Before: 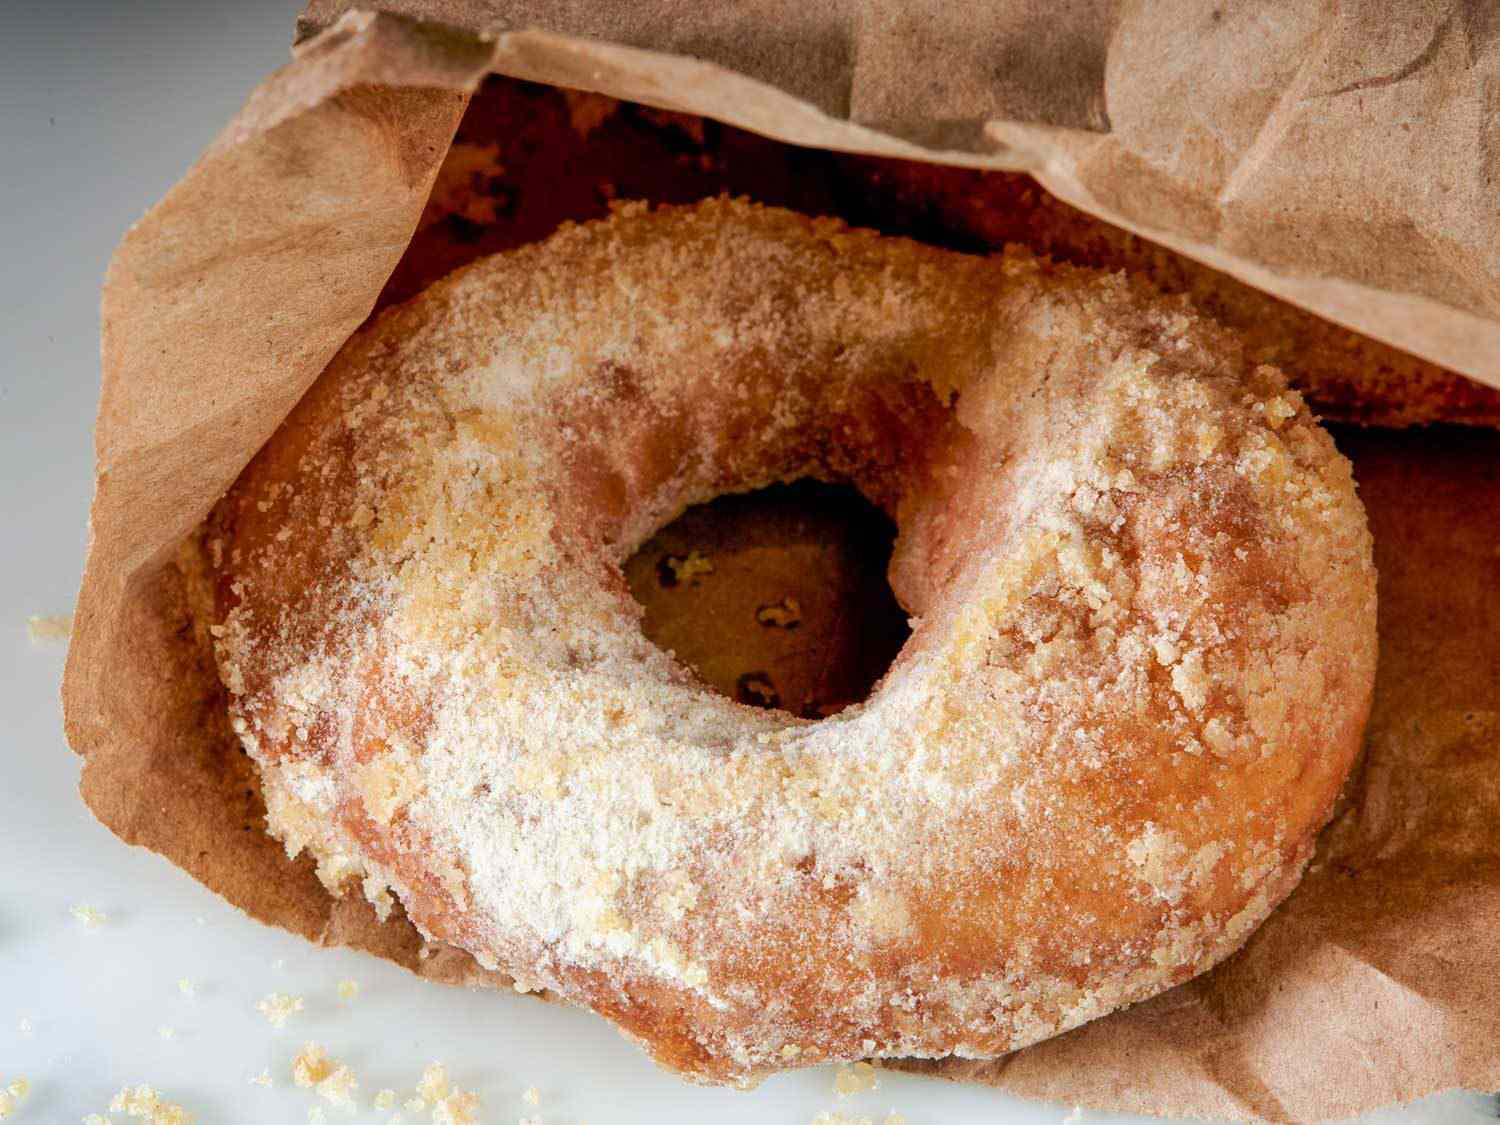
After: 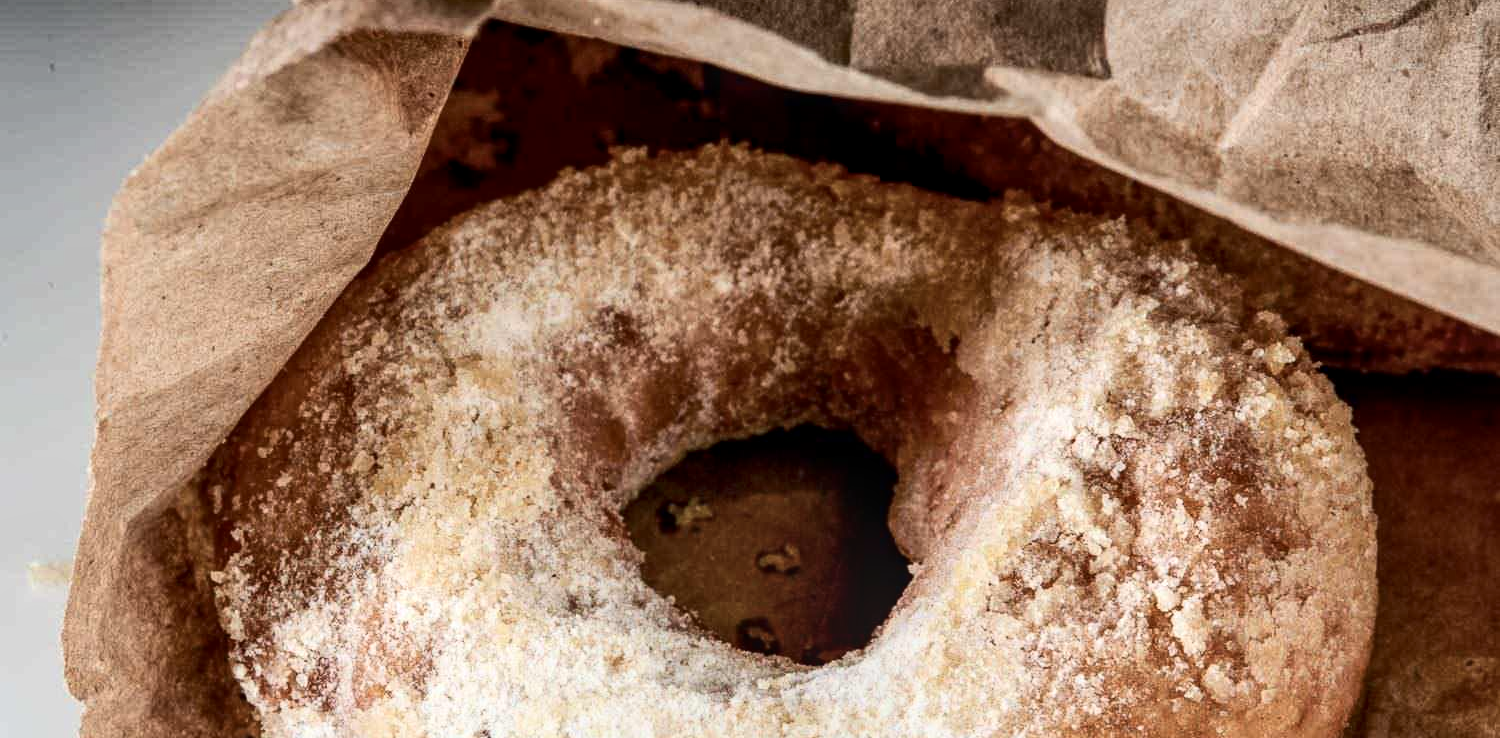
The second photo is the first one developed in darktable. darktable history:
crop and rotate: top 4.848%, bottom 29.503%
local contrast: on, module defaults
contrast brightness saturation: contrast 0.25, saturation -0.31
